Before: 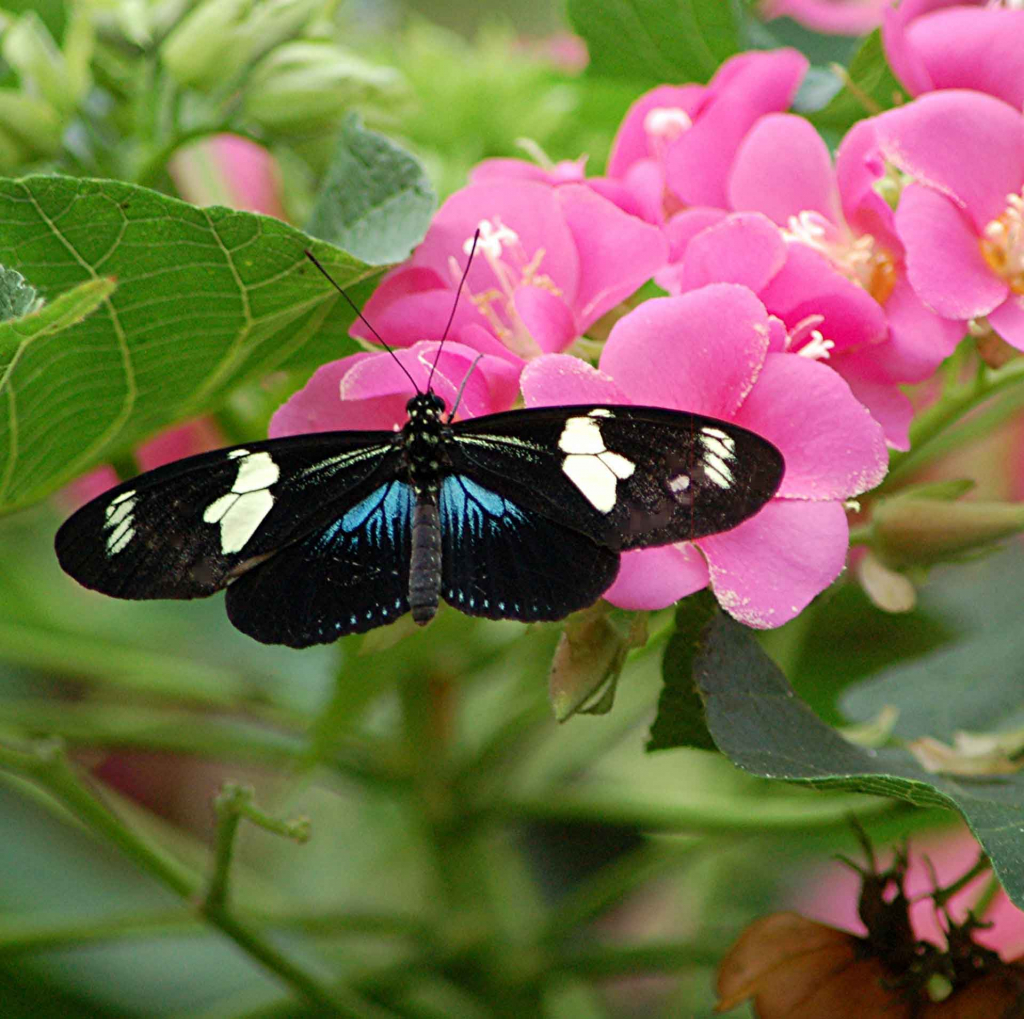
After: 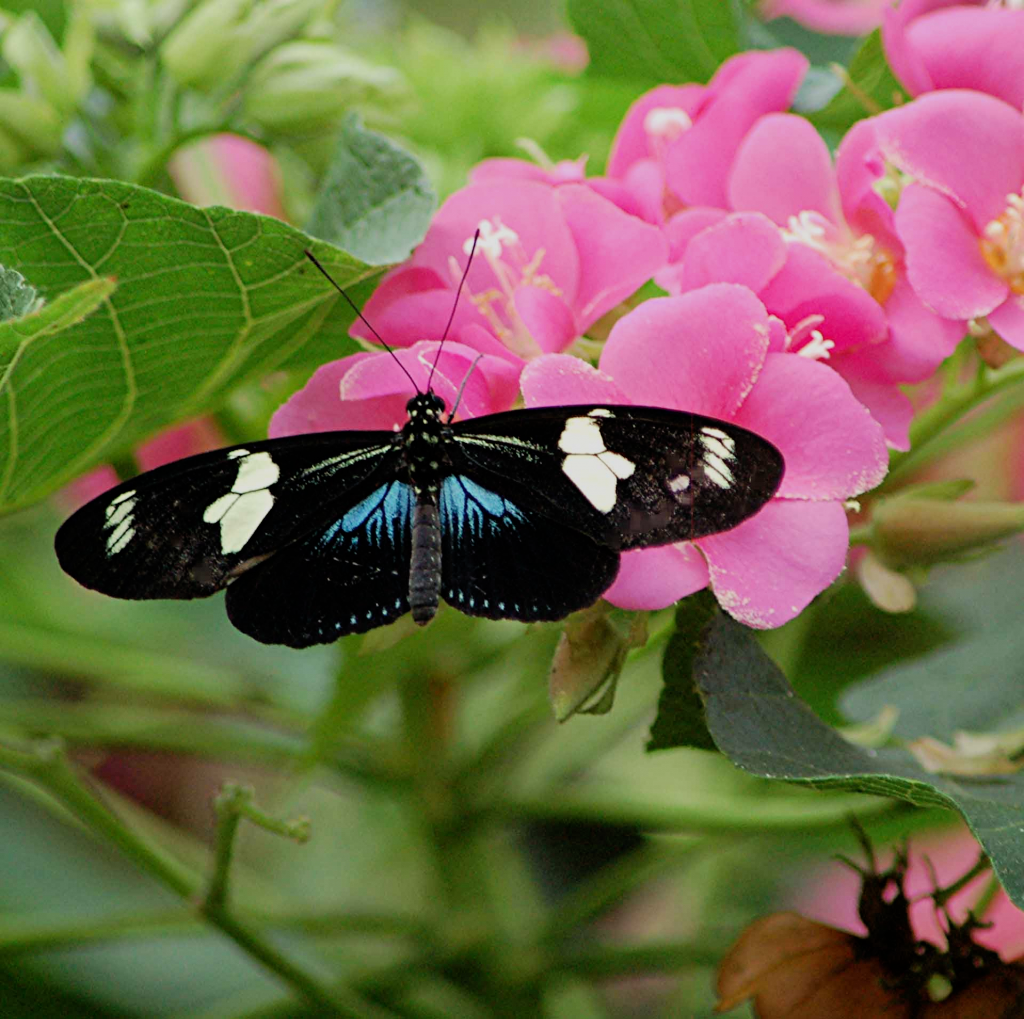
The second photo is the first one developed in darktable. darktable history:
filmic rgb: black relative exposure -7.99 EV, white relative exposure 3.79 EV, threshold 5.98 EV, hardness 4.4, enable highlight reconstruction true
